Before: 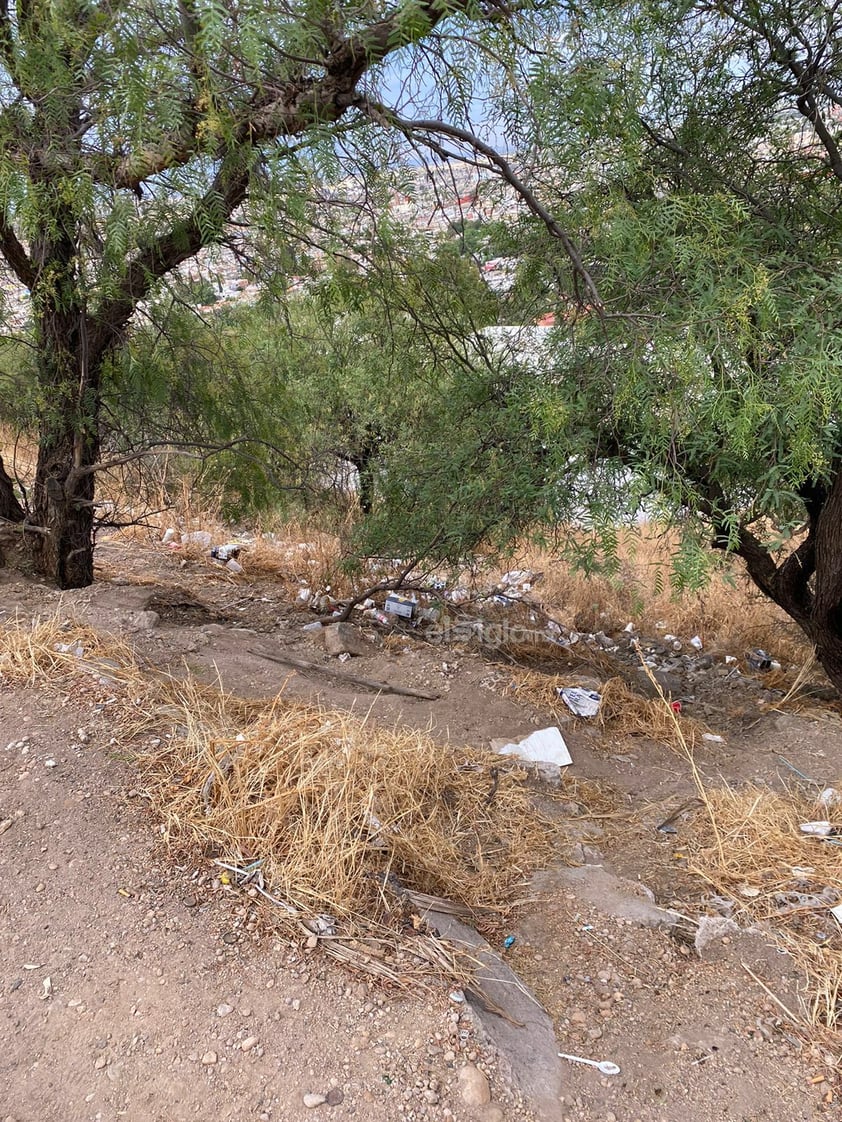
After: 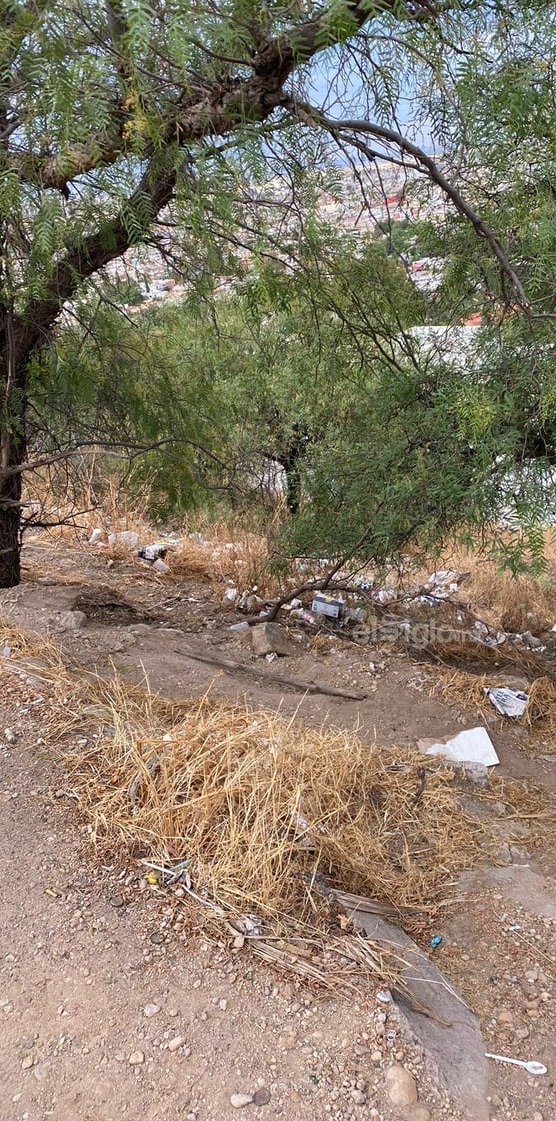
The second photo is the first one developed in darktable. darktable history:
crop and rotate: left 8.779%, right 25.097%
